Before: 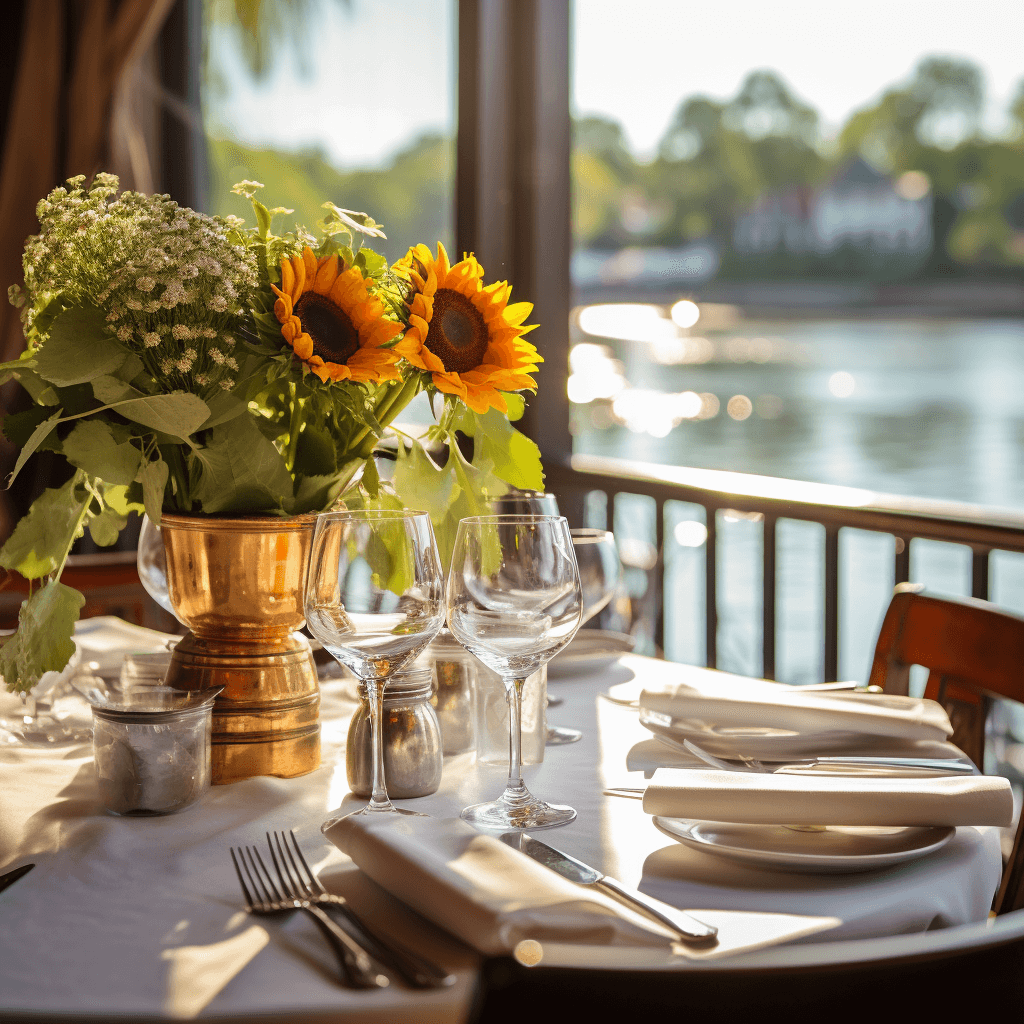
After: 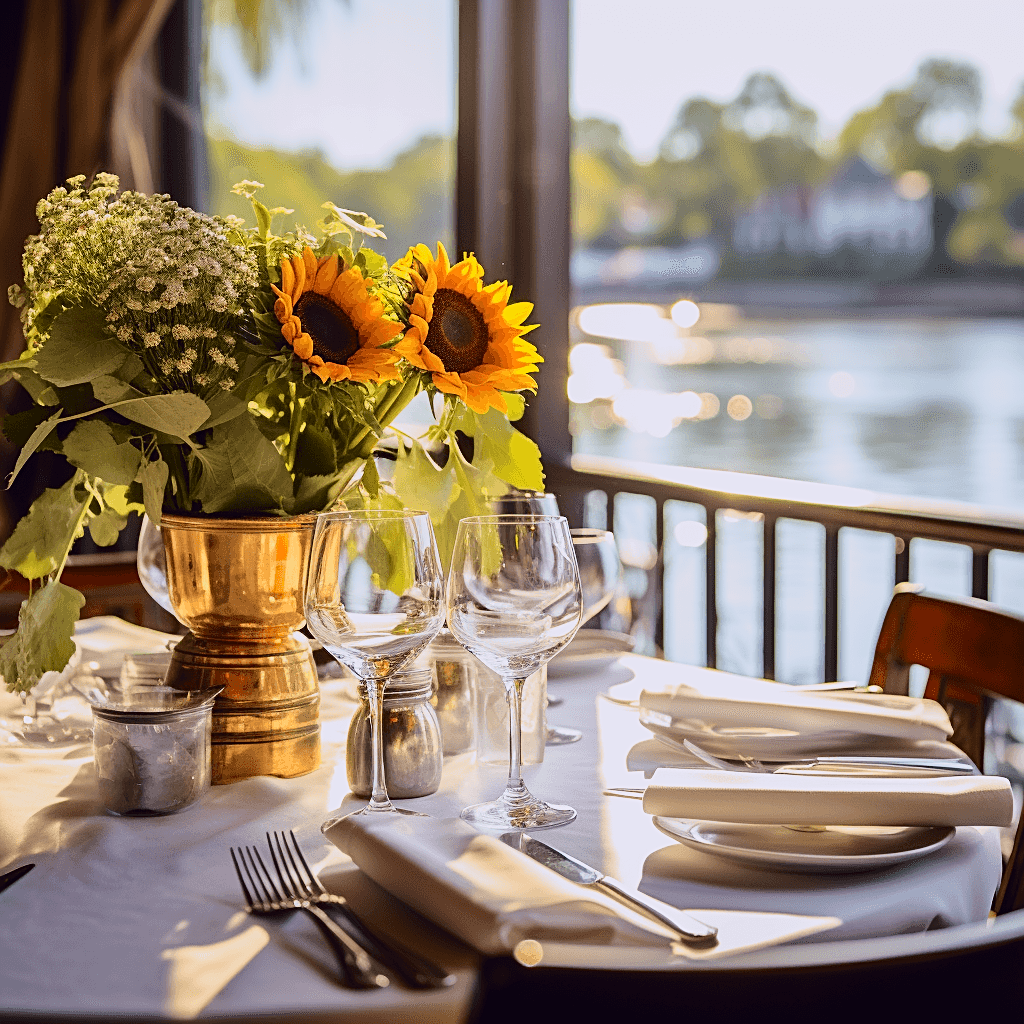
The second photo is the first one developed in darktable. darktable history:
tone curve: curves: ch0 [(0.003, 0.003) (0.104, 0.069) (0.236, 0.218) (0.401, 0.443) (0.495, 0.55) (0.625, 0.67) (0.819, 0.841) (0.96, 0.899)]; ch1 [(0, 0) (0.161, 0.092) (0.37, 0.302) (0.424, 0.402) (0.45, 0.466) (0.495, 0.506) (0.573, 0.571) (0.638, 0.641) (0.751, 0.741) (1, 1)]; ch2 [(0, 0) (0.352, 0.403) (0.466, 0.443) (0.524, 0.501) (0.56, 0.556) (1, 1)], color space Lab, independent channels, preserve colors none
sharpen: on, module defaults
